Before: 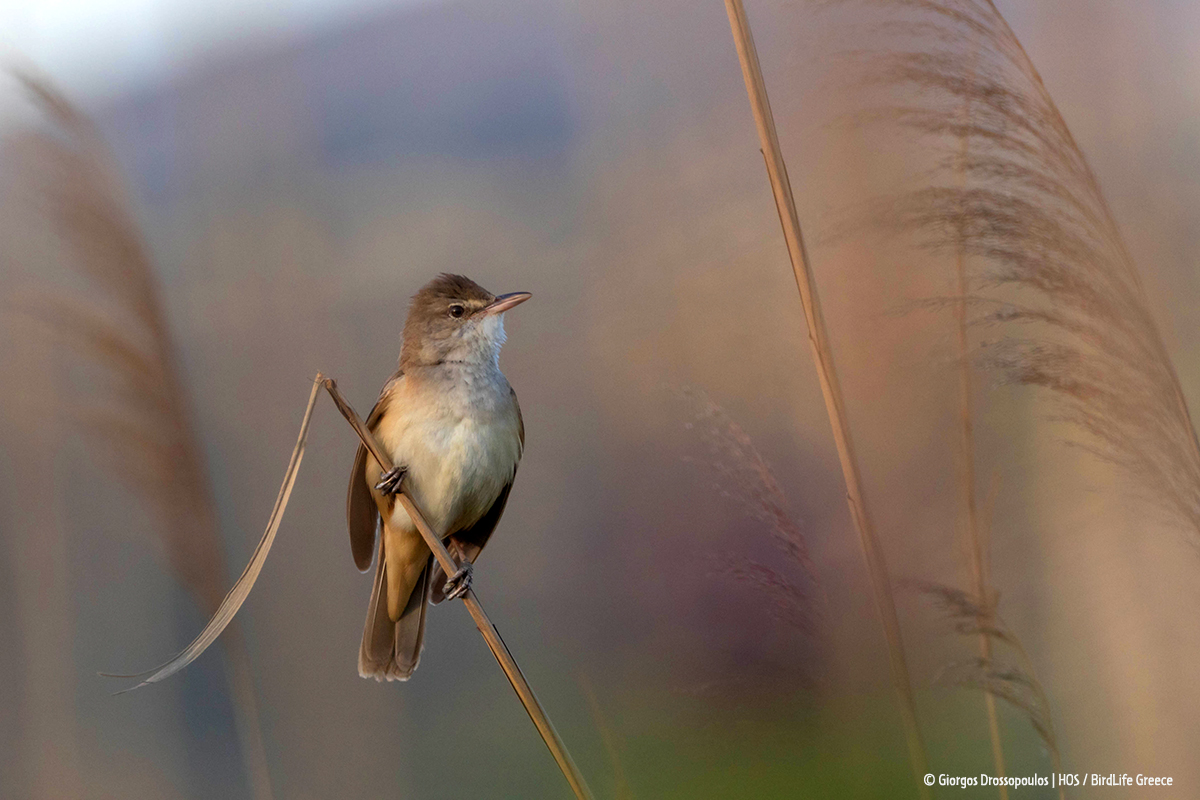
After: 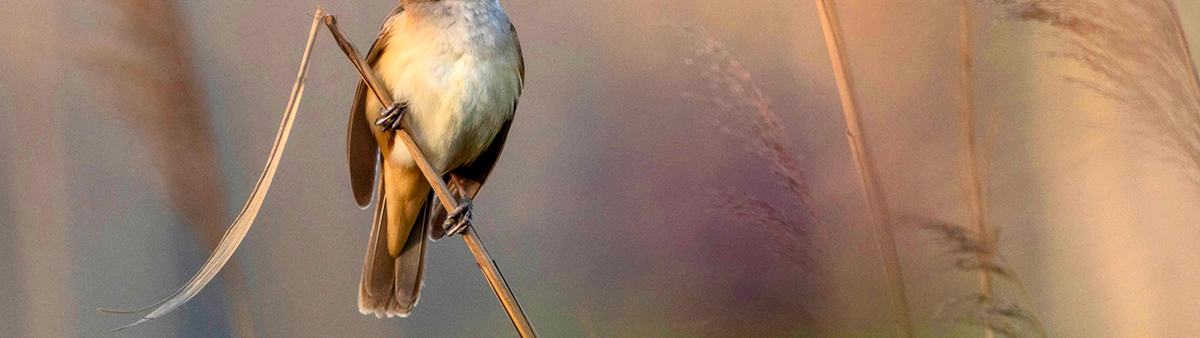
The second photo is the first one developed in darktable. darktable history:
local contrast: on, module defaults
contrast brightness saturation: contrast 0.245, brightness 0.256, saturation 0.381
crop: top 45.511%, bottom 12.211%
